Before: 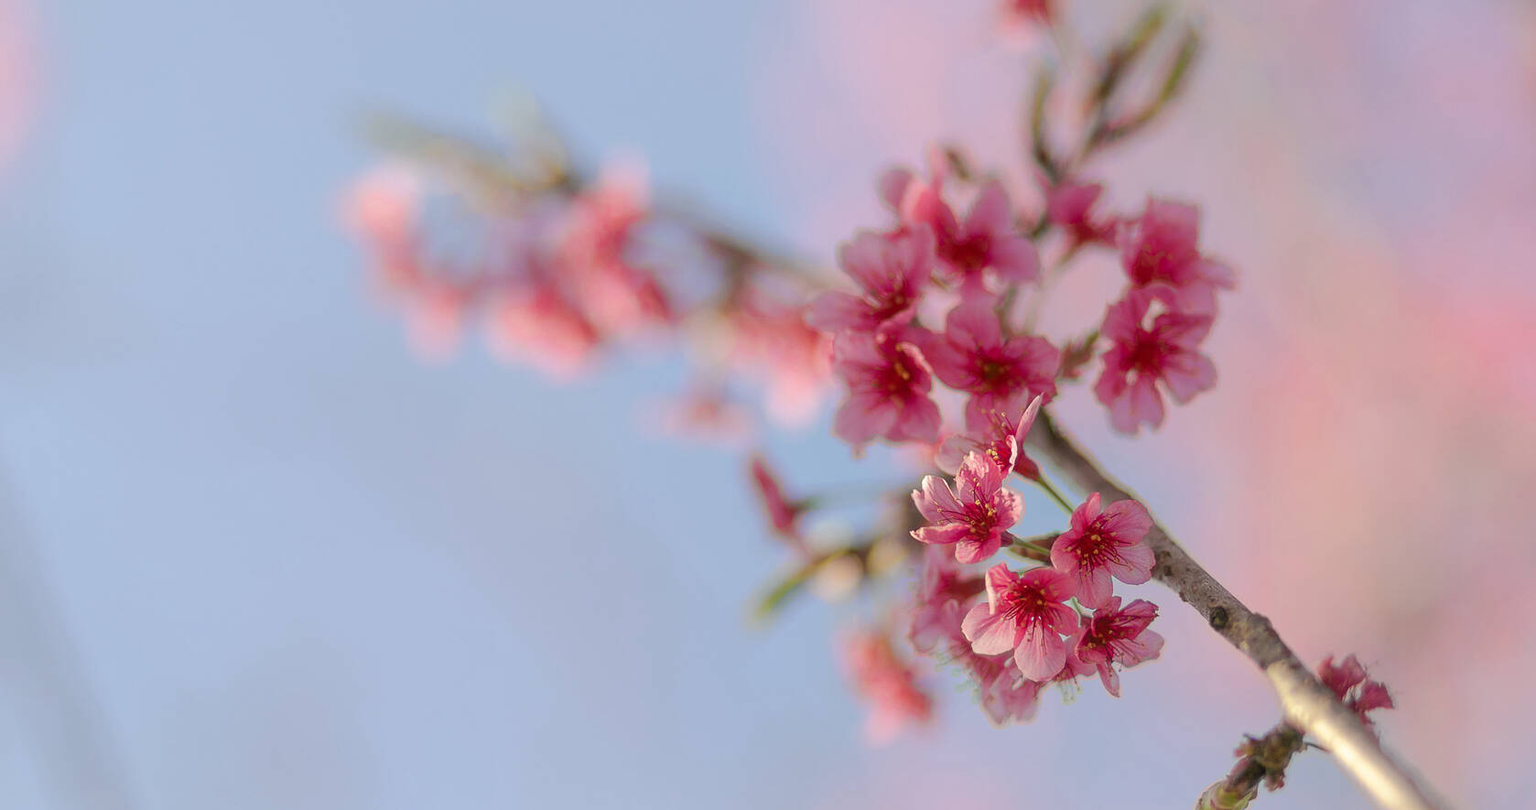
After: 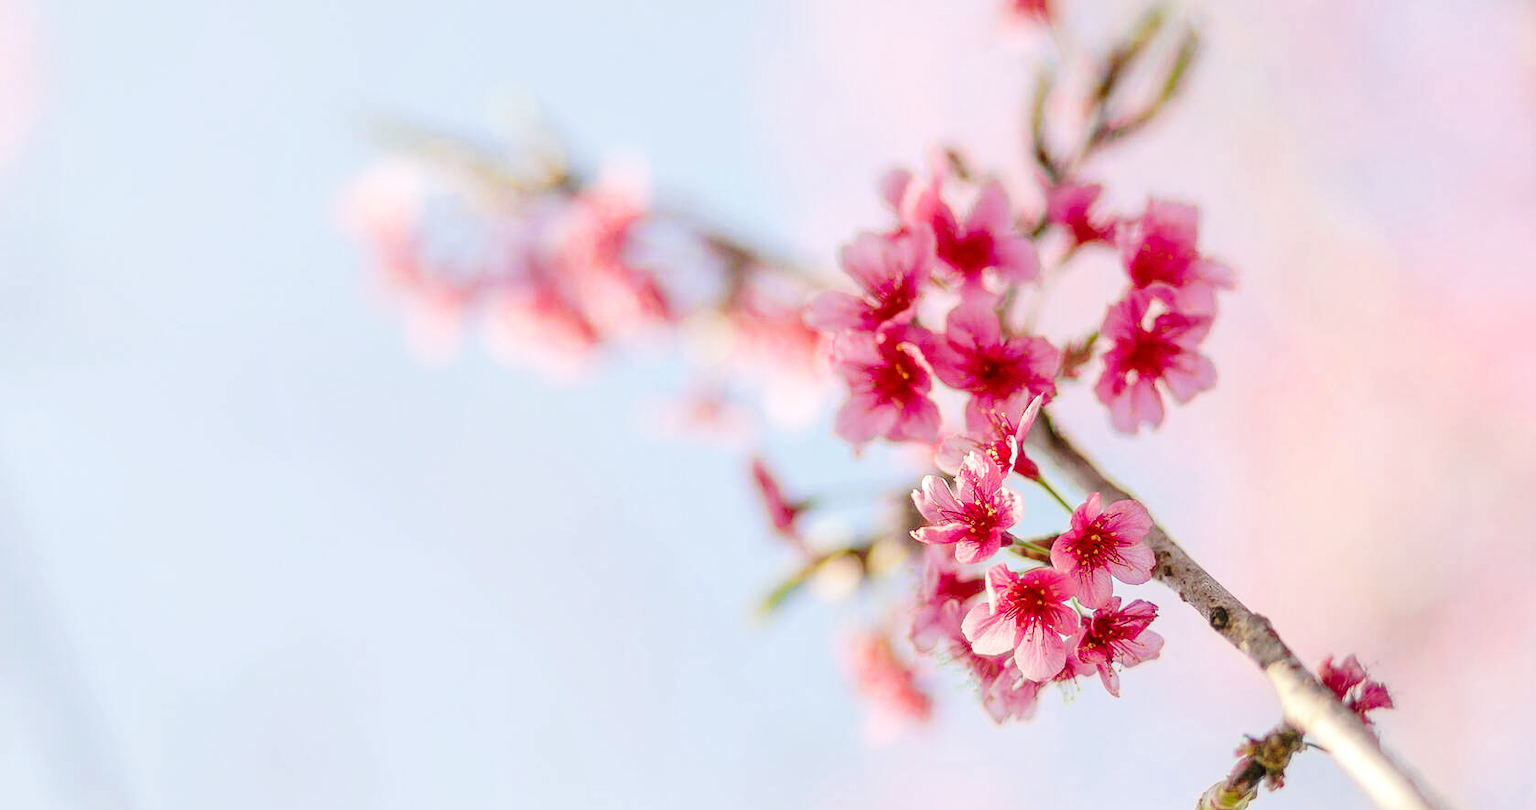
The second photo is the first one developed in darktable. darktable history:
local contrast: on, module defaults
base curve: curves: ch0 [(0, 0) (0.032, 0.037) (0.105, 0.228) (0.435, 0.76) (0.856, 0.983) (1, 1)], preserve colors none
